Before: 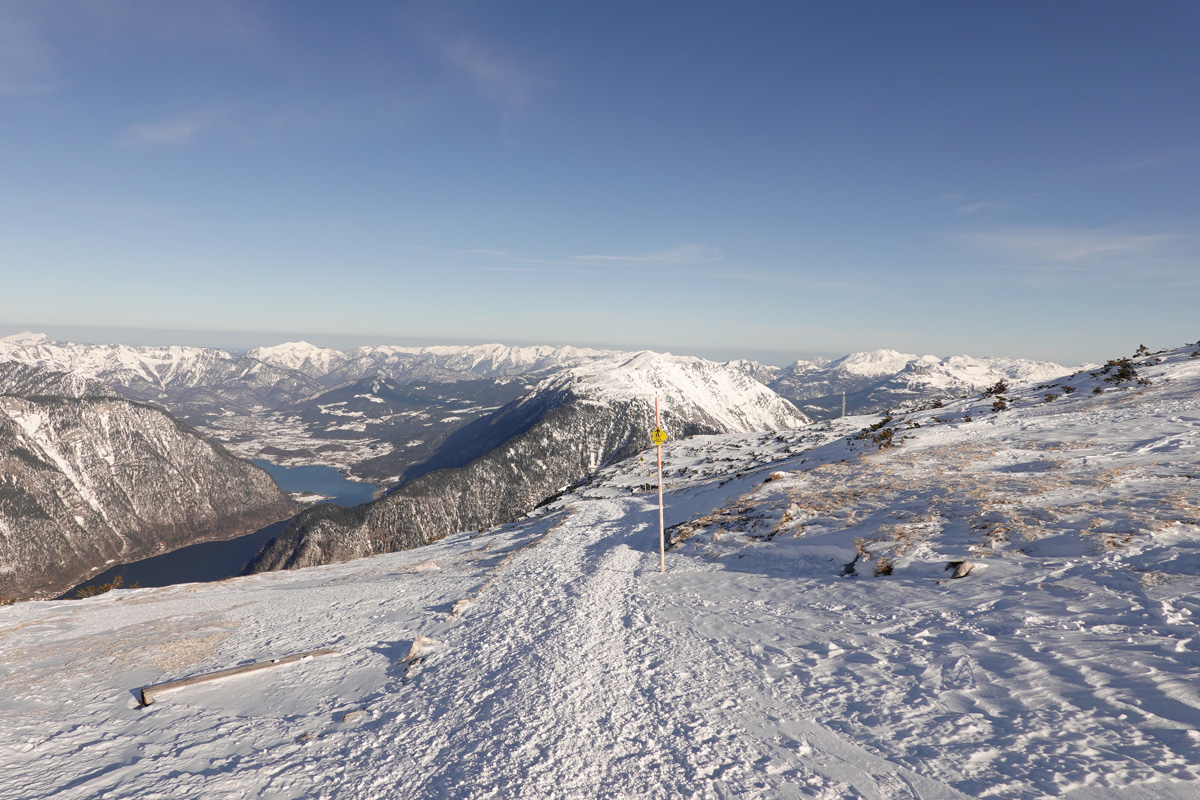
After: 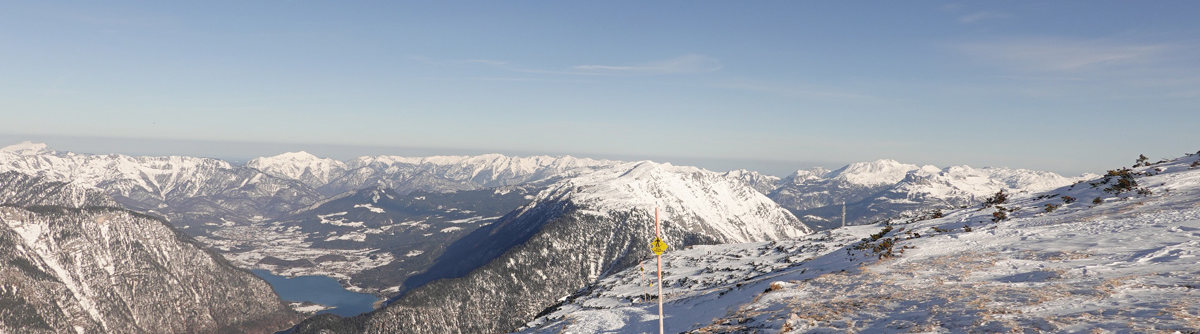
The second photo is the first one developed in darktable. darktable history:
crop and rotate: top 23.84%, bottom 34.294%
contrast equalizer: y [[0.5, 0.5, 0.468, 0.5, 0.5, 0.5], [0.5 ×6], [0.5 ×6], [0 ×6], [0 ×6]]
